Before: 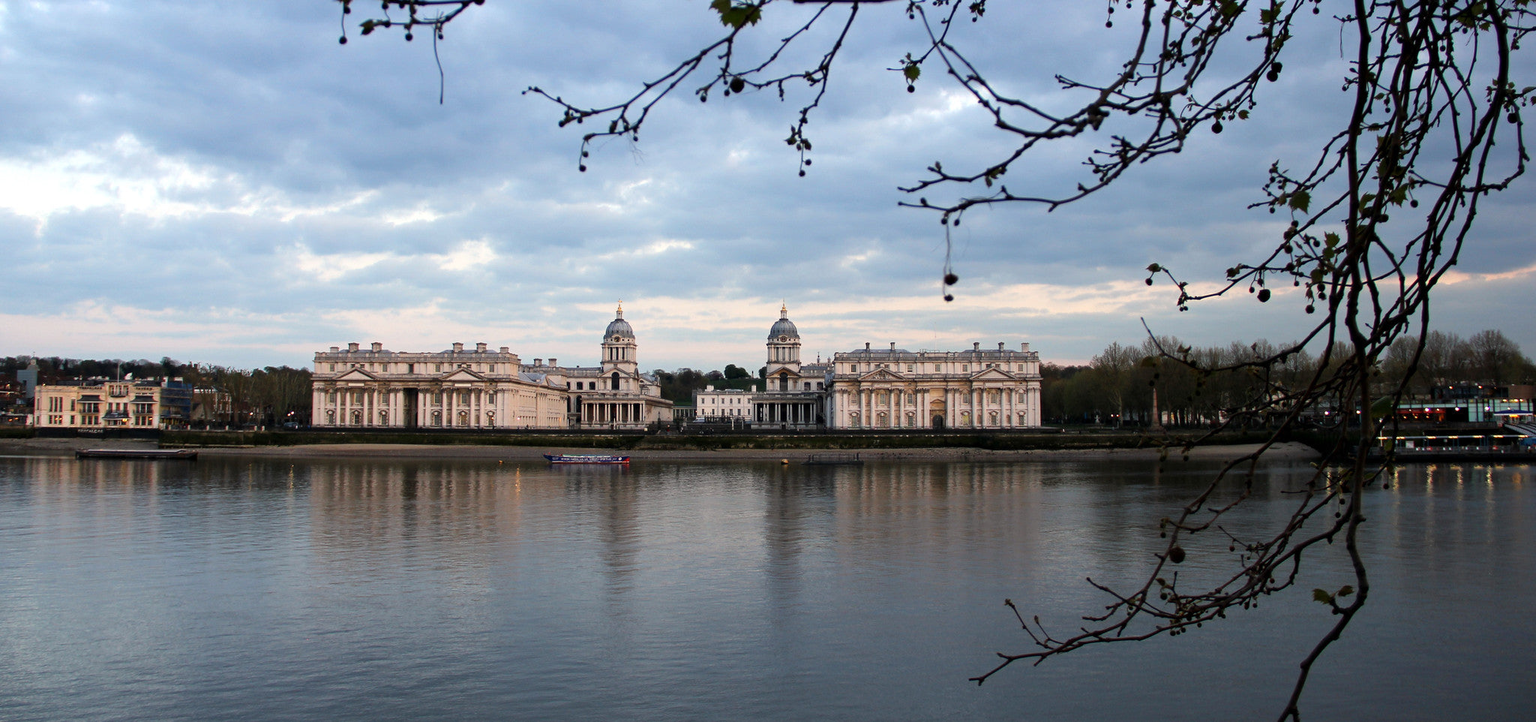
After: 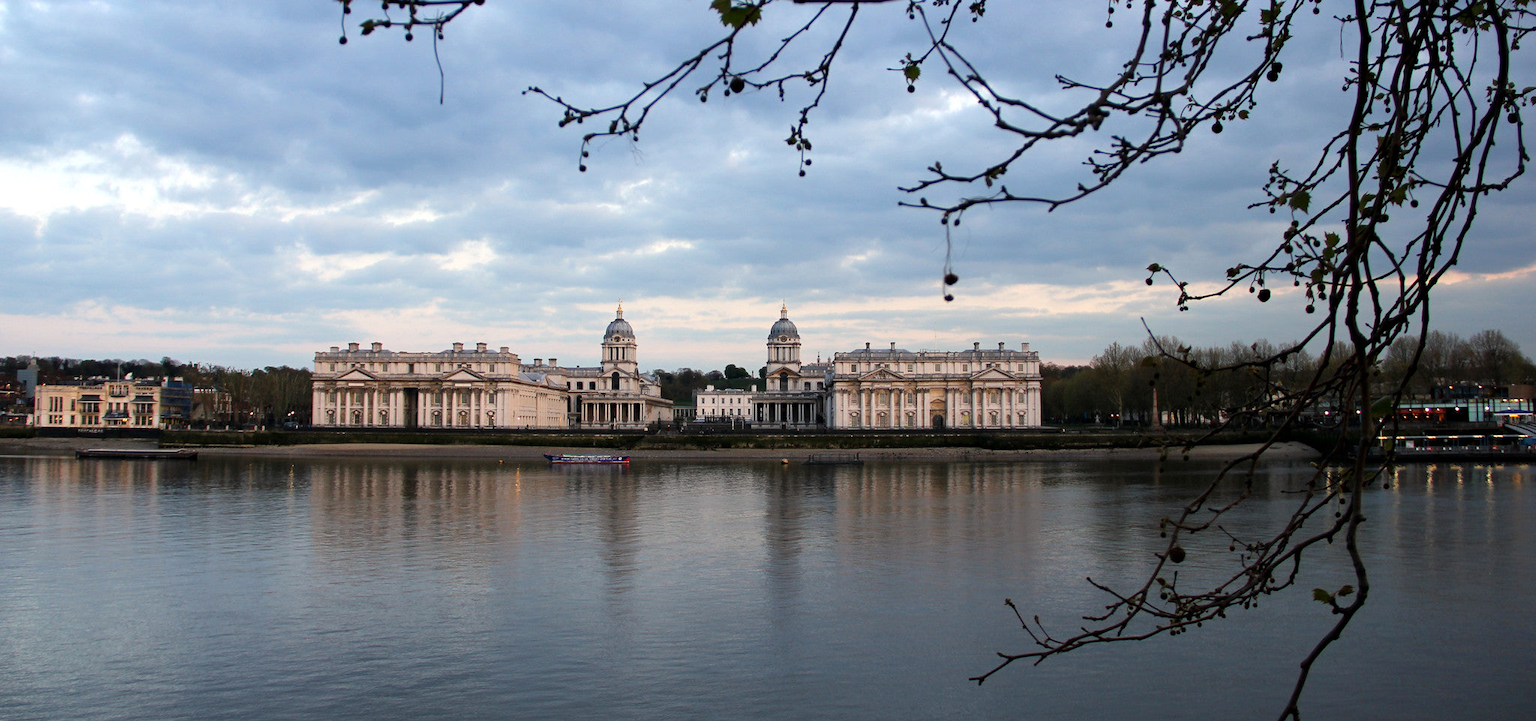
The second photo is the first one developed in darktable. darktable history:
haze removal: strength 0.011, distance 0.255
